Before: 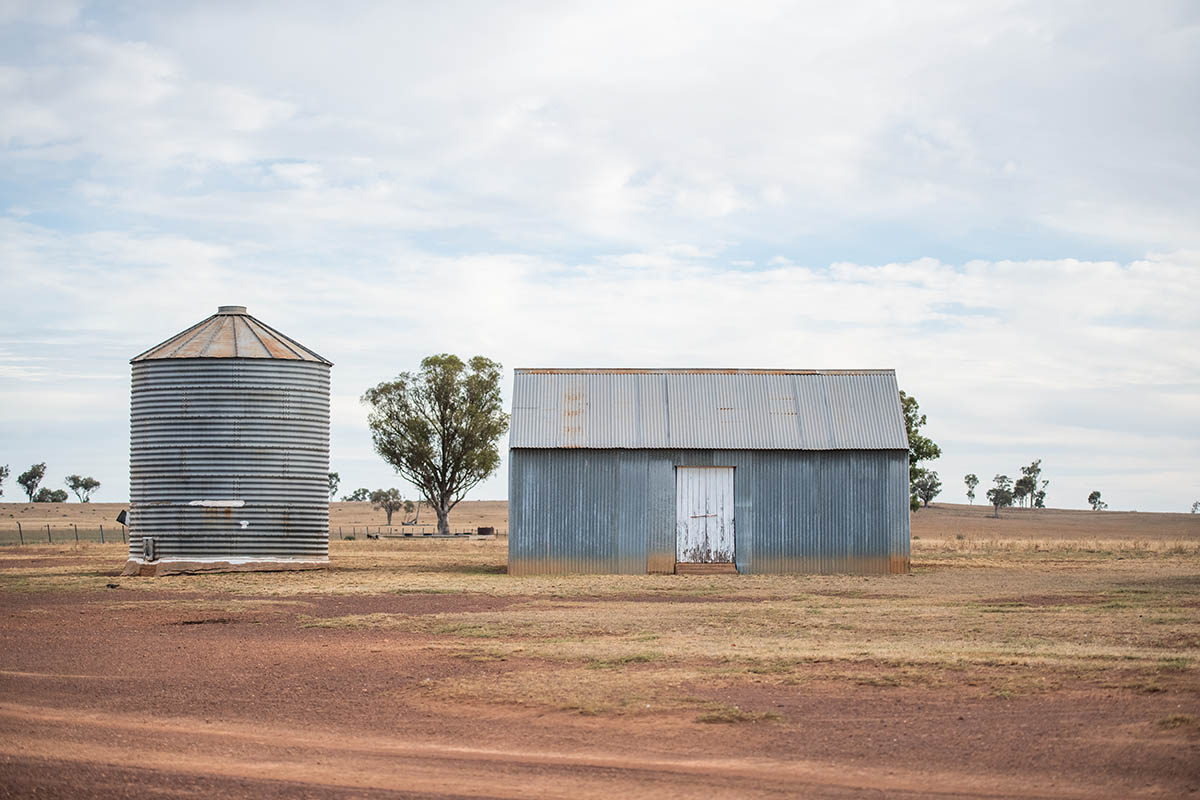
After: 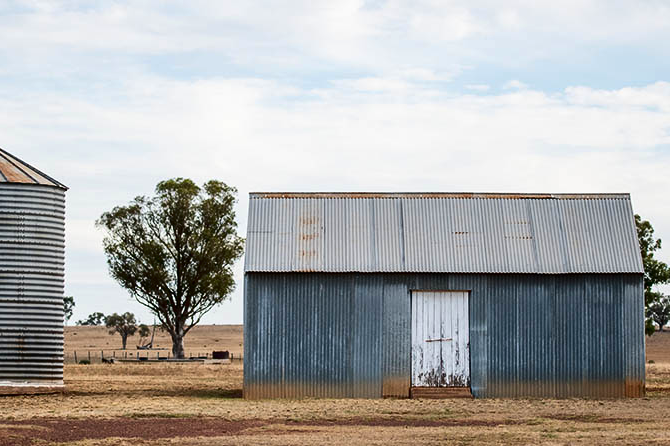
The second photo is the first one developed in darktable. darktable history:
contrast brightness saturation: contrast 0.19, brightness -0.24, saturation 0.11
crop and rotate: left 22.13%, top 22.054%, right 22.026%, bottom 22.102%
